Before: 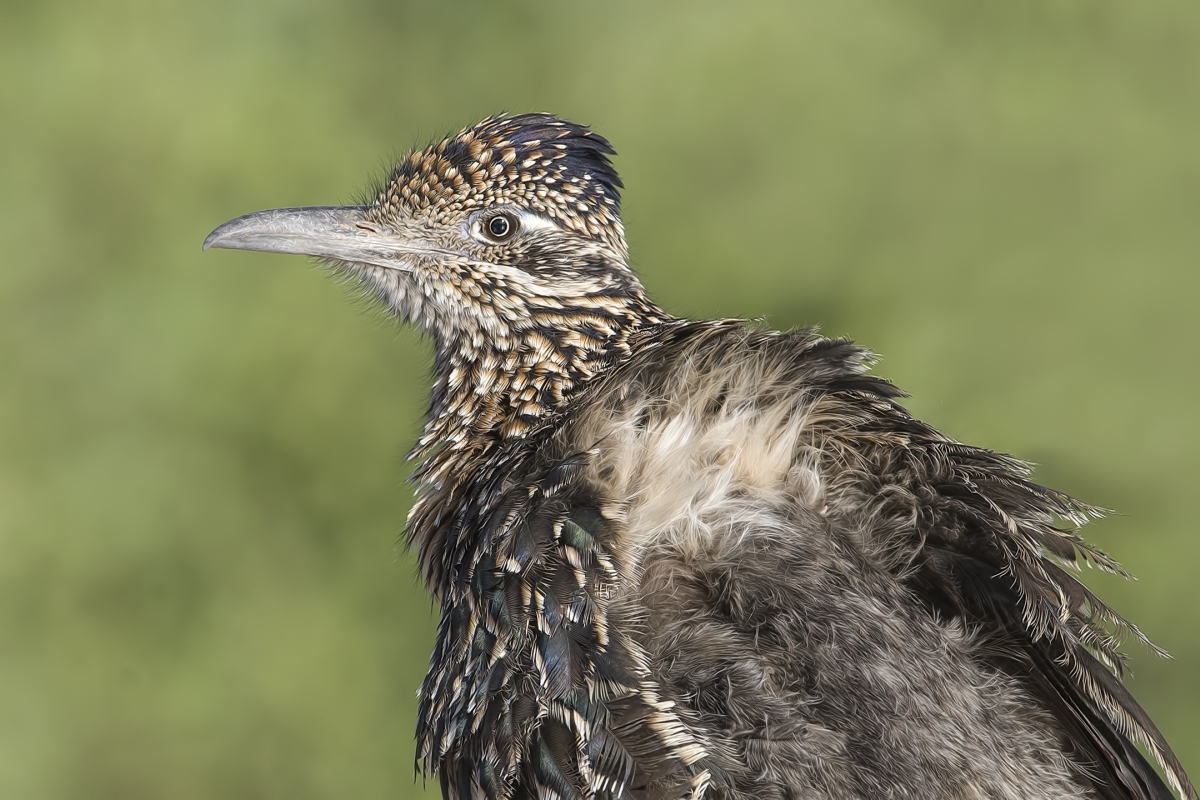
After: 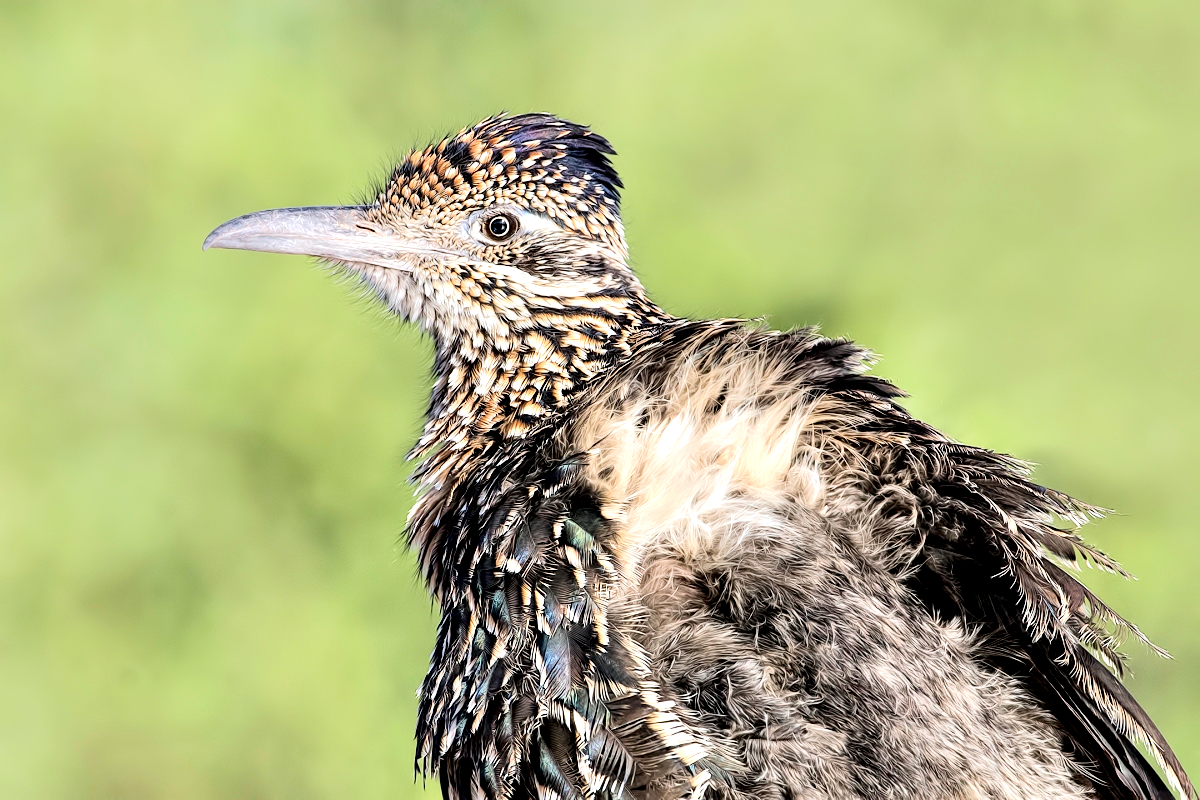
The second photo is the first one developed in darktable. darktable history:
contrast equalizer: octaves 7, y [[0.6 ×6], [0.55 ×6], [0 ×6], [0 ×6], [0 ×6]]
tone equalizer: -7 EV 0.158 EV, -6 EV 0.603 EV, -5 EV 1.16 EV, -4 EV 1.36 EV, -3 EV 1.16 EV, -2 EV 0.6 EV, -1 EV 0.164 EV, edges refinement/feathering 500, mask exposure compensation -1.57 EV, preserve details no
